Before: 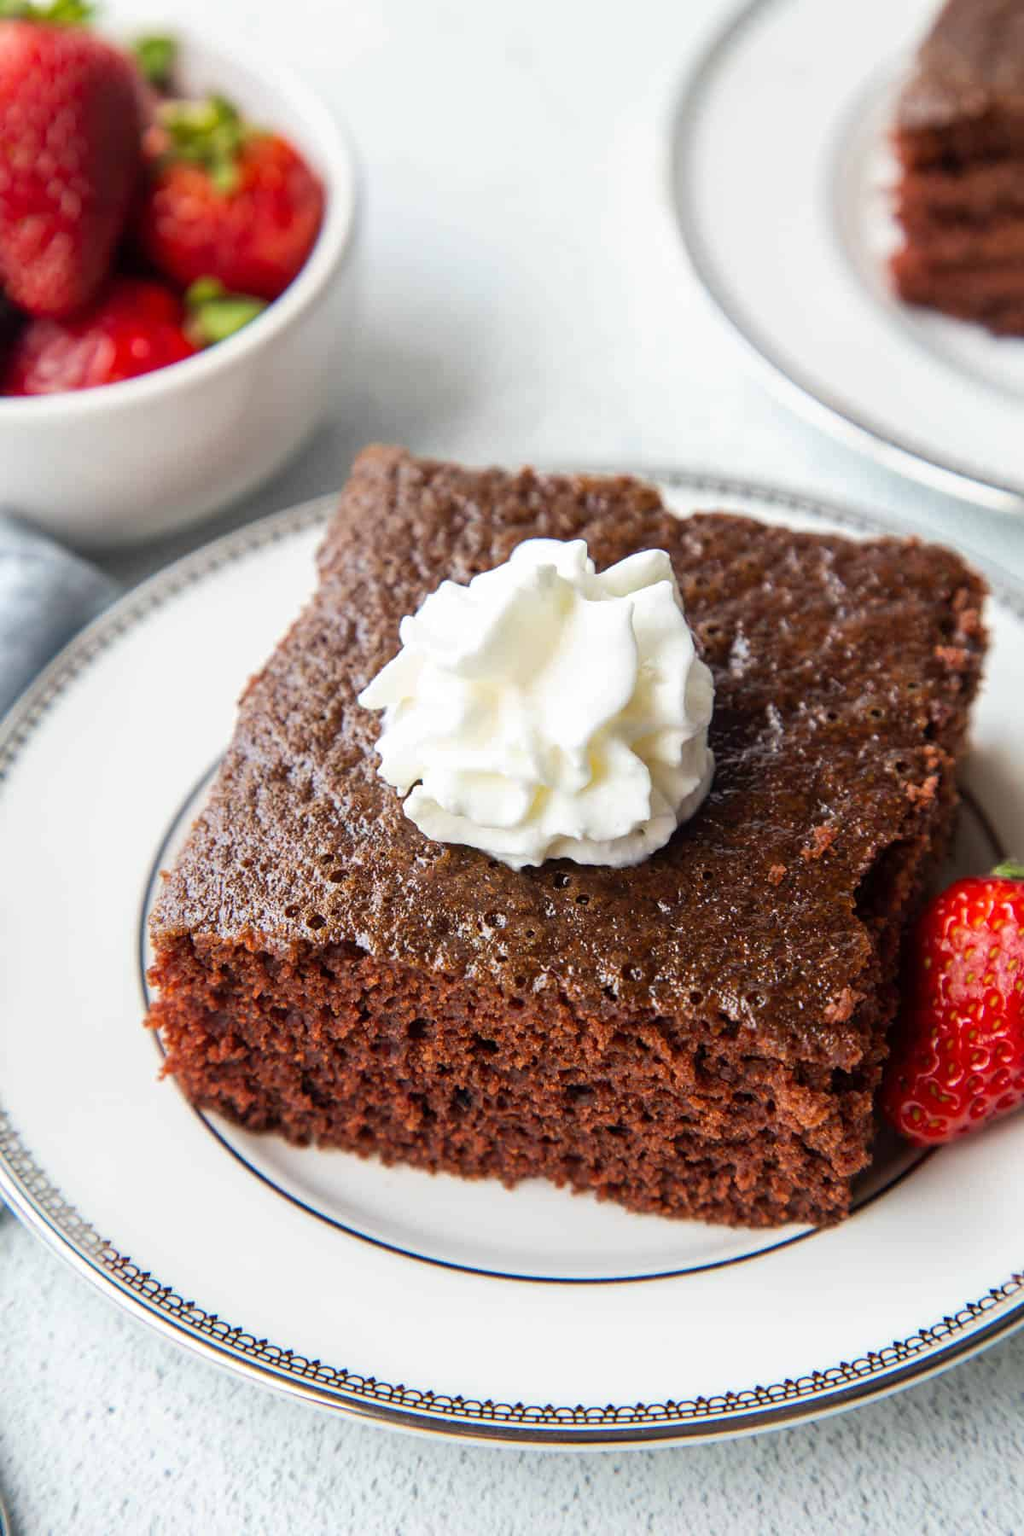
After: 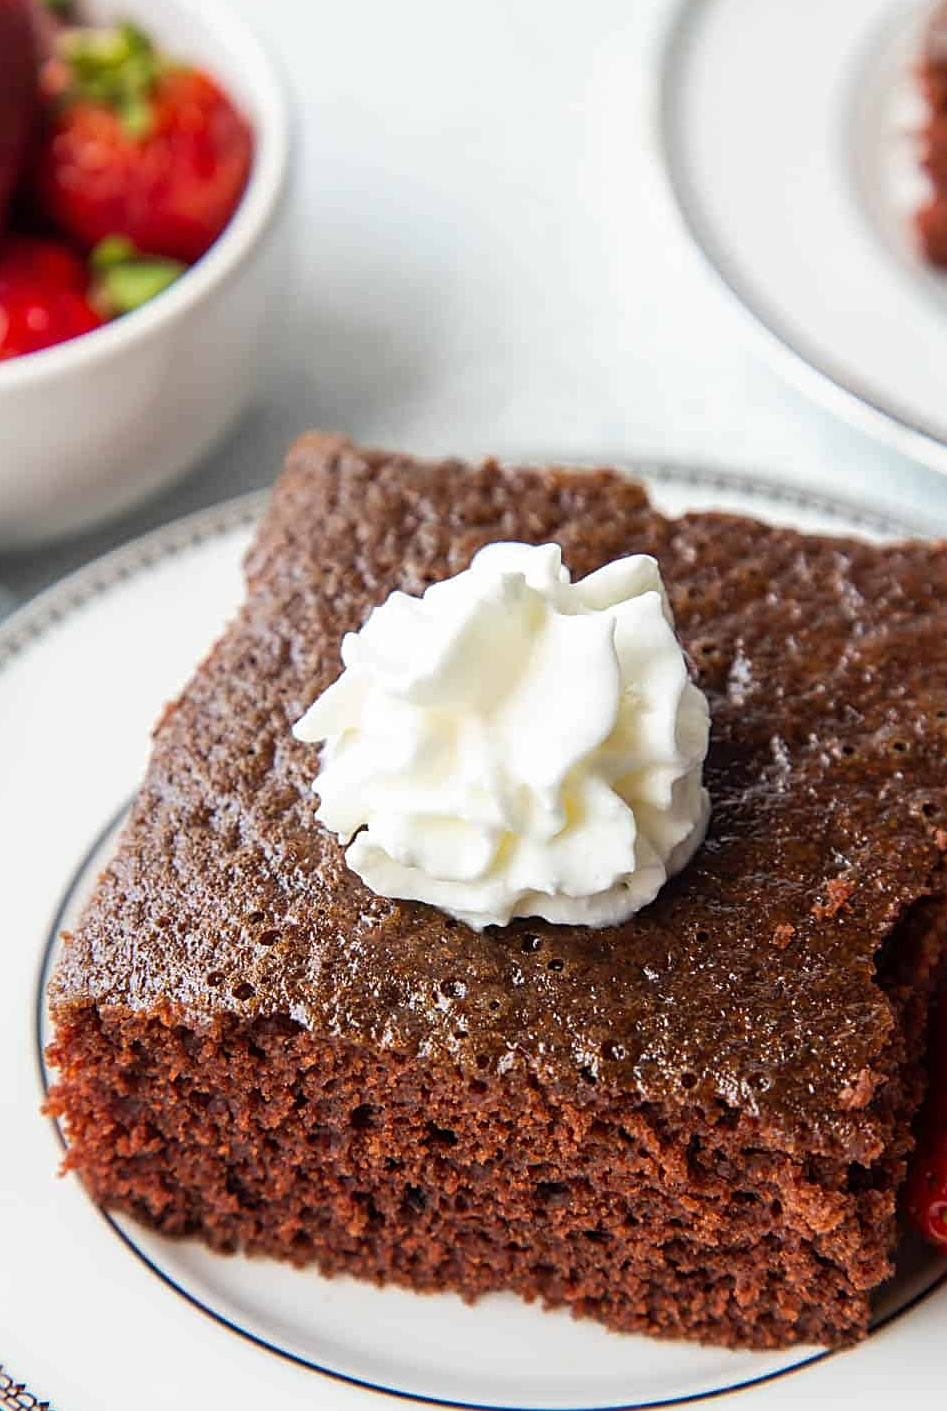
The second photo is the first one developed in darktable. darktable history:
crop and rotate: left 10.647%, top 4.99%, right 10.423%, bottom 16.606%
sharpen: on, module defaults
